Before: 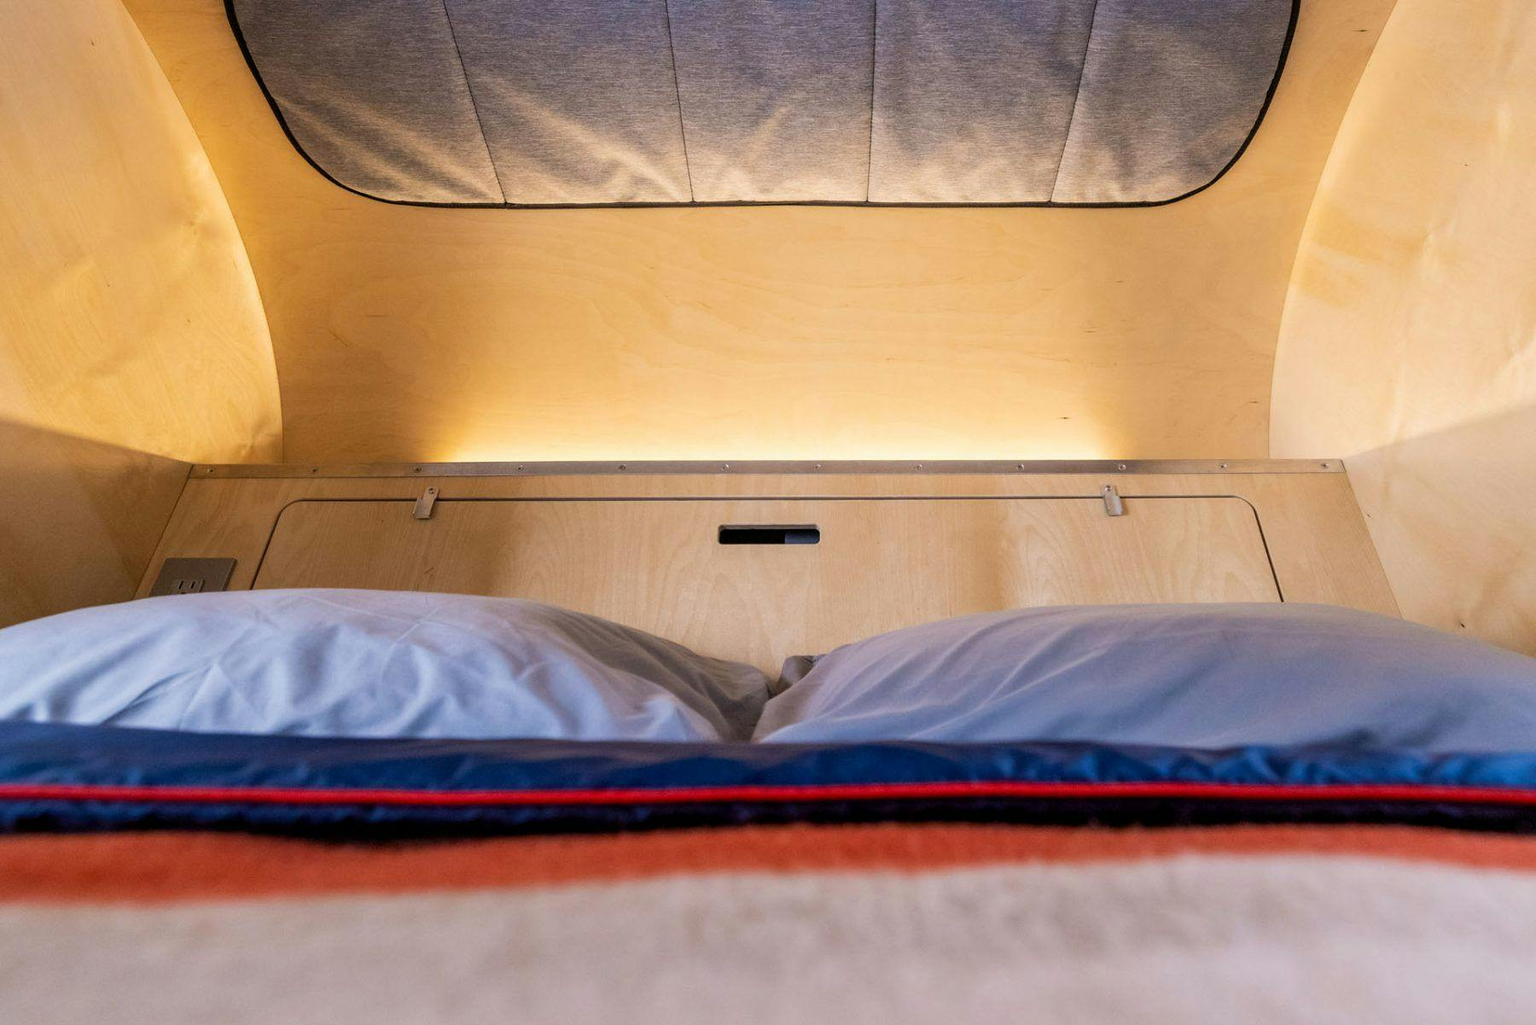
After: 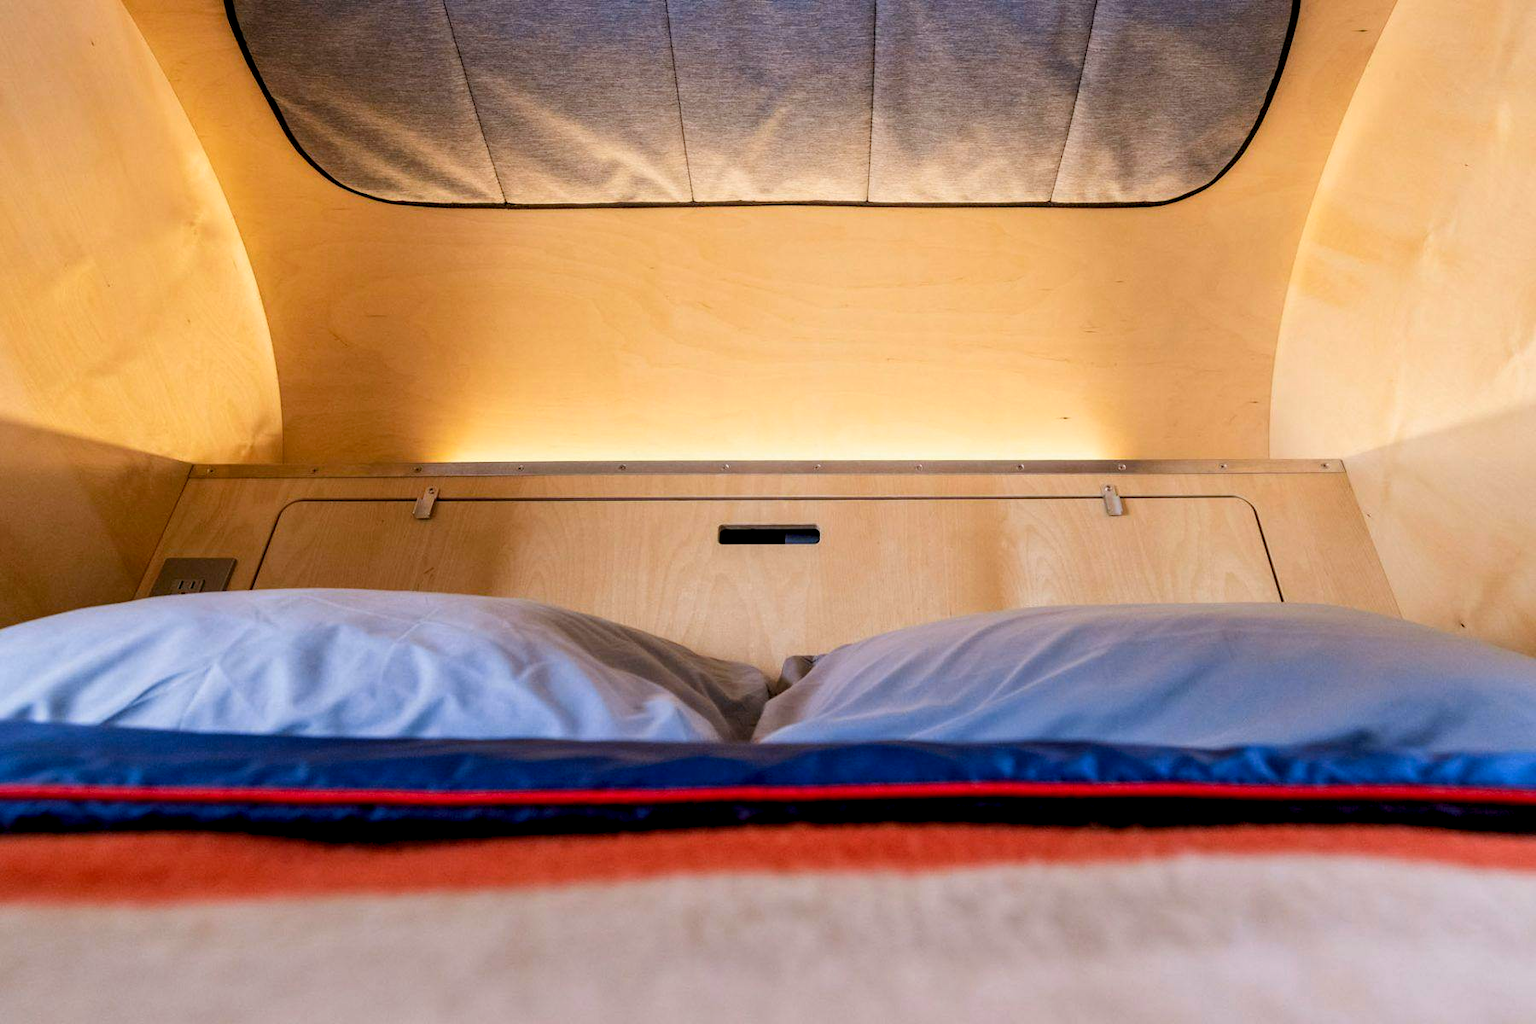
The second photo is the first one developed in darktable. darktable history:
tone curve: curves: ch0 [(0, 0) (0.003, 0.003) (0.011, 0.011) (0.025, 0.025) (0.044, 0.045) (0.069, 0.07) (0.1, 0.101) (0.136, 0.138) (0.177, 0.18) (0.224, 0.228) (0.277, 0.281) (0.335, 0.34) (0.399, 0.405) (0.468, 0.475) (0.543, 0.551) (0.623, 0.633) (0.709, 0.72) (0.801, 0.813) (0.898, 0.907) (1, 1)], preserve colors none
color look up table: target L [76.38, 68.69, 52.03, 35.59, 100, 67.66, 63.74, 59.26, 50.82, 42.44, 29.96, 54.87, 53.08, 24.43, 29.17, 85.7, 76.09, 66.35, 65.48, 52.17, 48.24, 47.88, 26.51, 7.849, 0 ×25], target a [-1.891, -22.84, -44.54, -16.6, 0, 12.64, 17.3, 33.66, 51.3, 56.81, 16.29, 6.369, 47.97, 26.49, 28.11, -1.072, -1.845, -26.84, -2.246, -11.73, -2.09, -3.47, -2.472, -1.266, 0 ×25], target b [70.12, 57.7, 35.48, 25.82, 0.002, 65.28, 11.79, 54.5, 15.32, 32.76, 18.07, -33.37, -19.02, -29.33, -72.4, -2.613, -4.498, -13.87, -5.124, -44.27, -5.089, -37.84, -5.581, -1.88, 0 ×25], num patches 24
